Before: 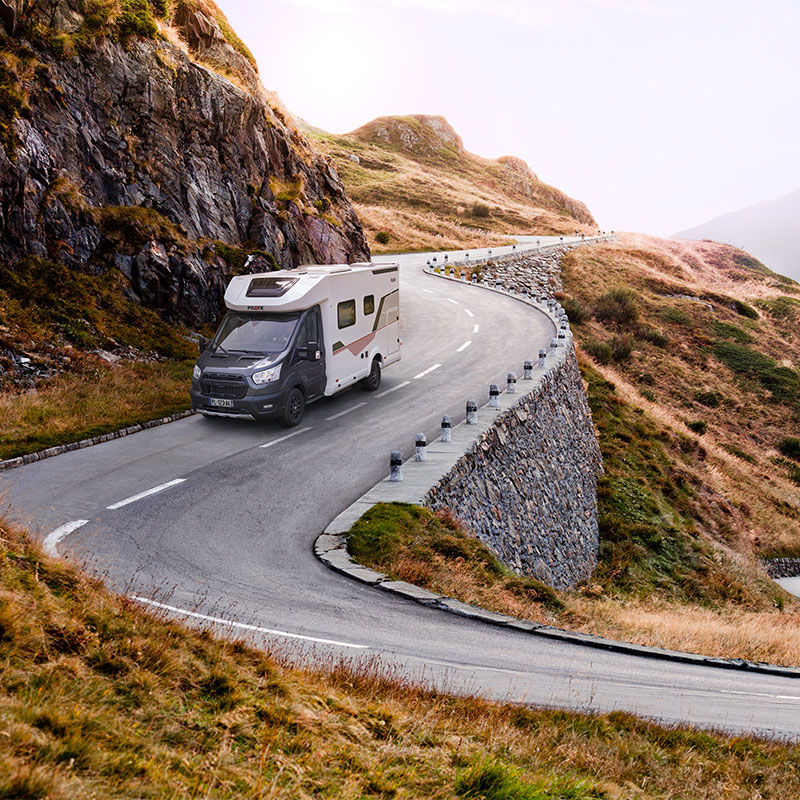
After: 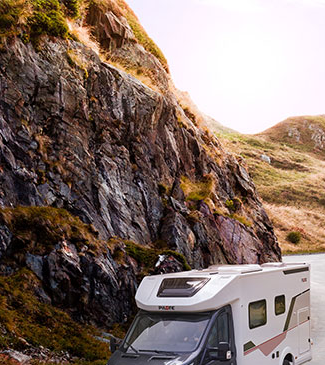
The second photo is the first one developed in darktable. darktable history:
crop and rotate: left 11.189%, top 0.049%, right 48.124%, bottom 54.303%
